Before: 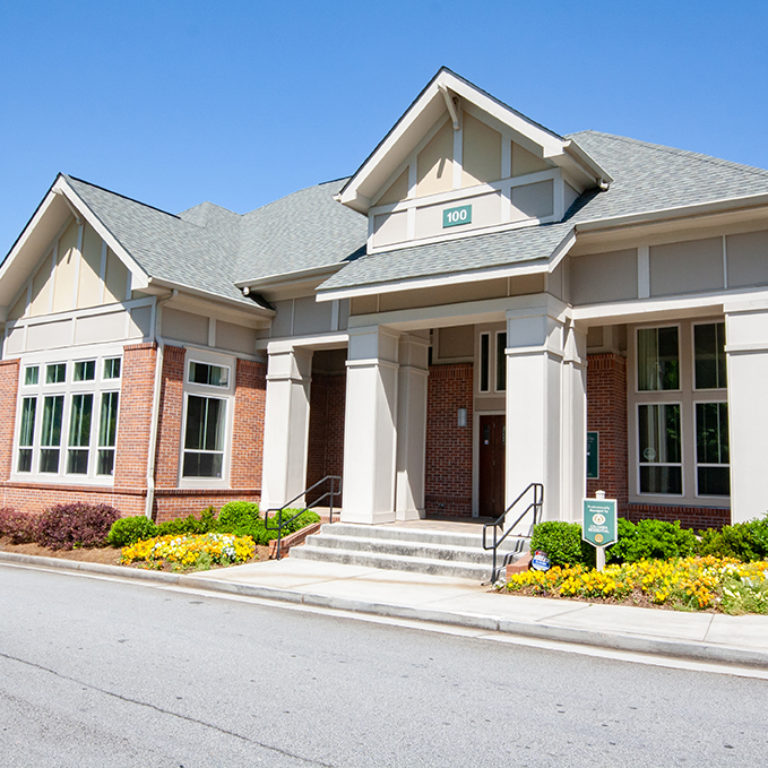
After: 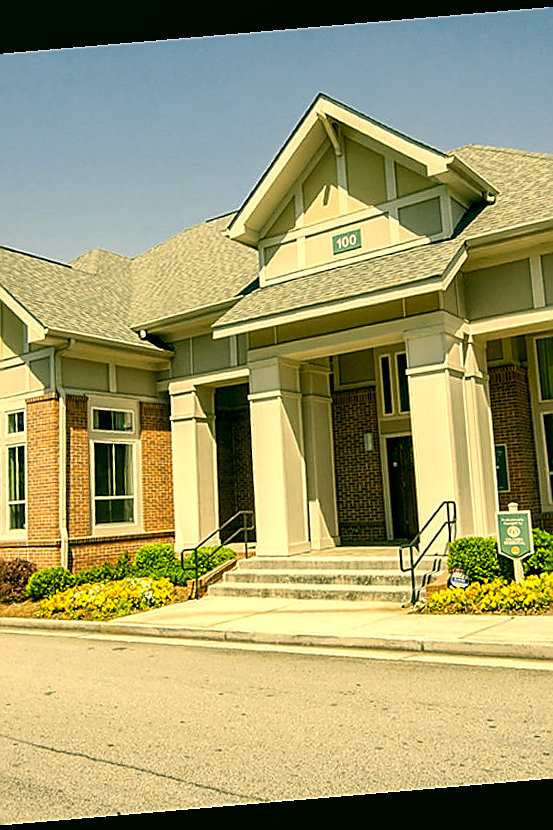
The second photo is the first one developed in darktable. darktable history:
rotate and perspective: rotation -4.86°, automatic cropping off
crop: left 15.419%, right 17.914%
local contrast: highlights 100%, shadows 100%, detail 200%, midtone range 0.2
sharpen: radius 1.4, amount 1.25, threshold 0.7
color balance rgb: shadows lift › chroma 4.41%, shadows lift › hue 27°, power › chroma 2.5%, power › hue 70°, highlights gain › chroma 1%, highlights gain › hue 27°, saturation formula JzAzBz (2021)
color correction: highlights a* 5.62, highlights b* 33.57, shadows a* -25.86, shadows b* 4.02
